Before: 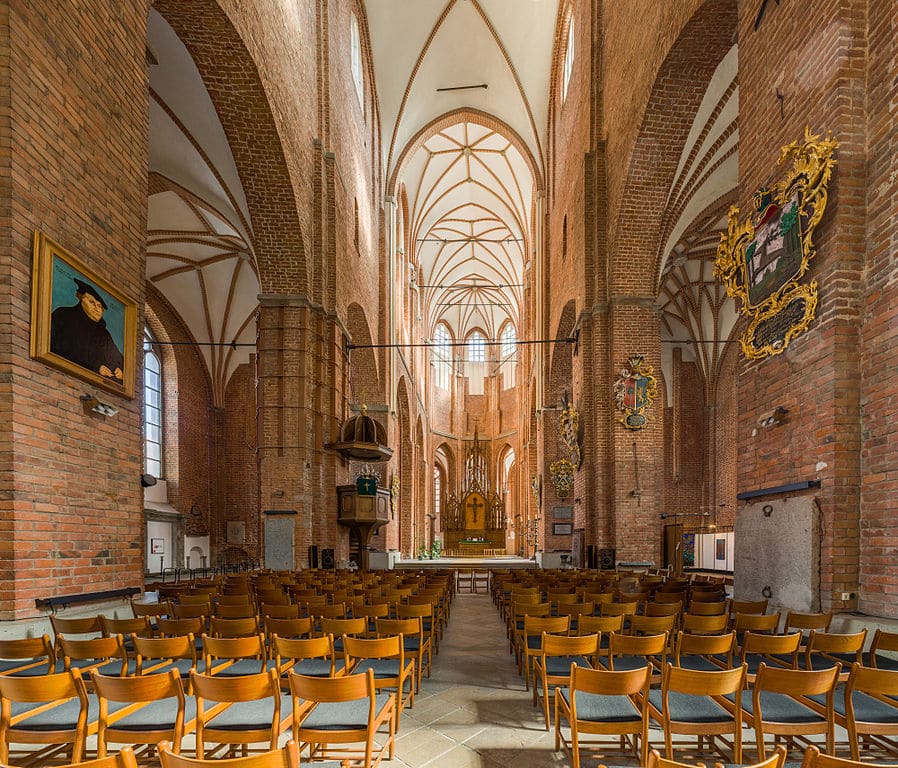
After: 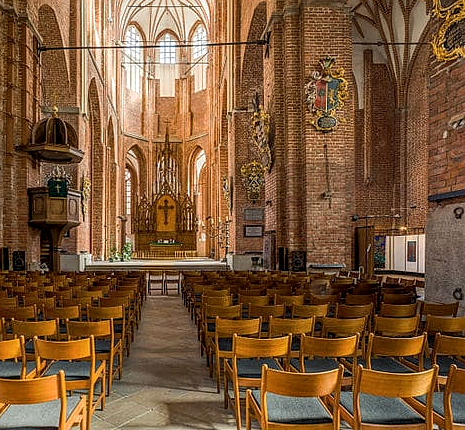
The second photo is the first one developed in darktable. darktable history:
crop: left 34.479%, top 38.822%, right 13.718%, bottom 5.172%
sharpen: radius 1
local contrast: detail 130%
tone equalizer: on, module defaults
